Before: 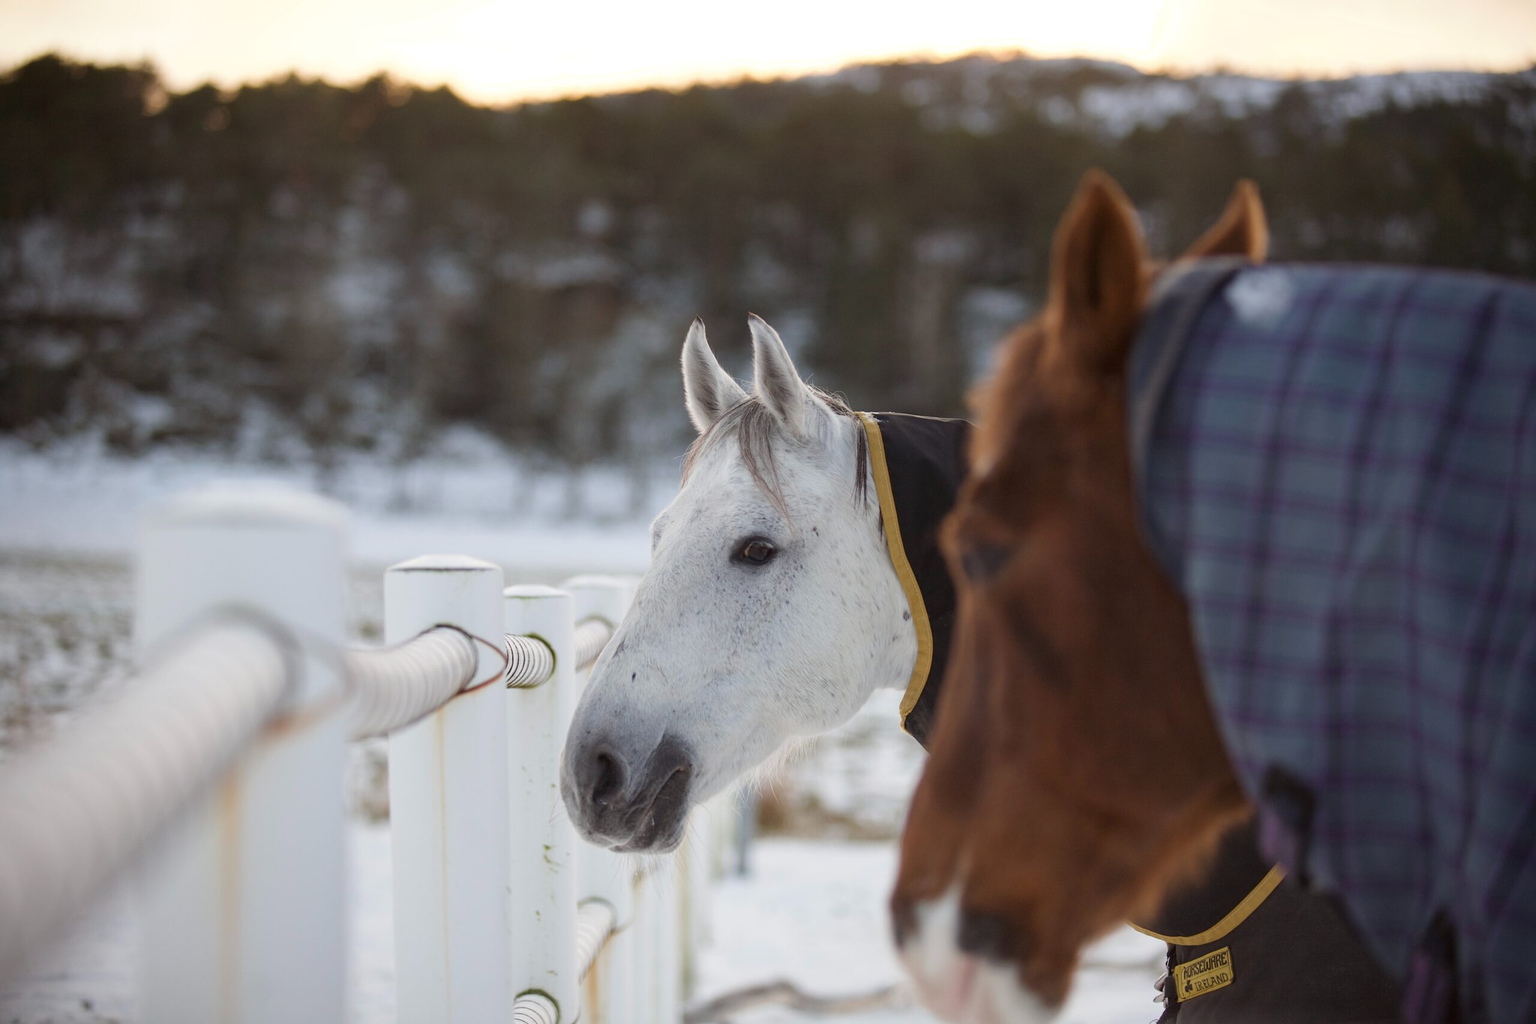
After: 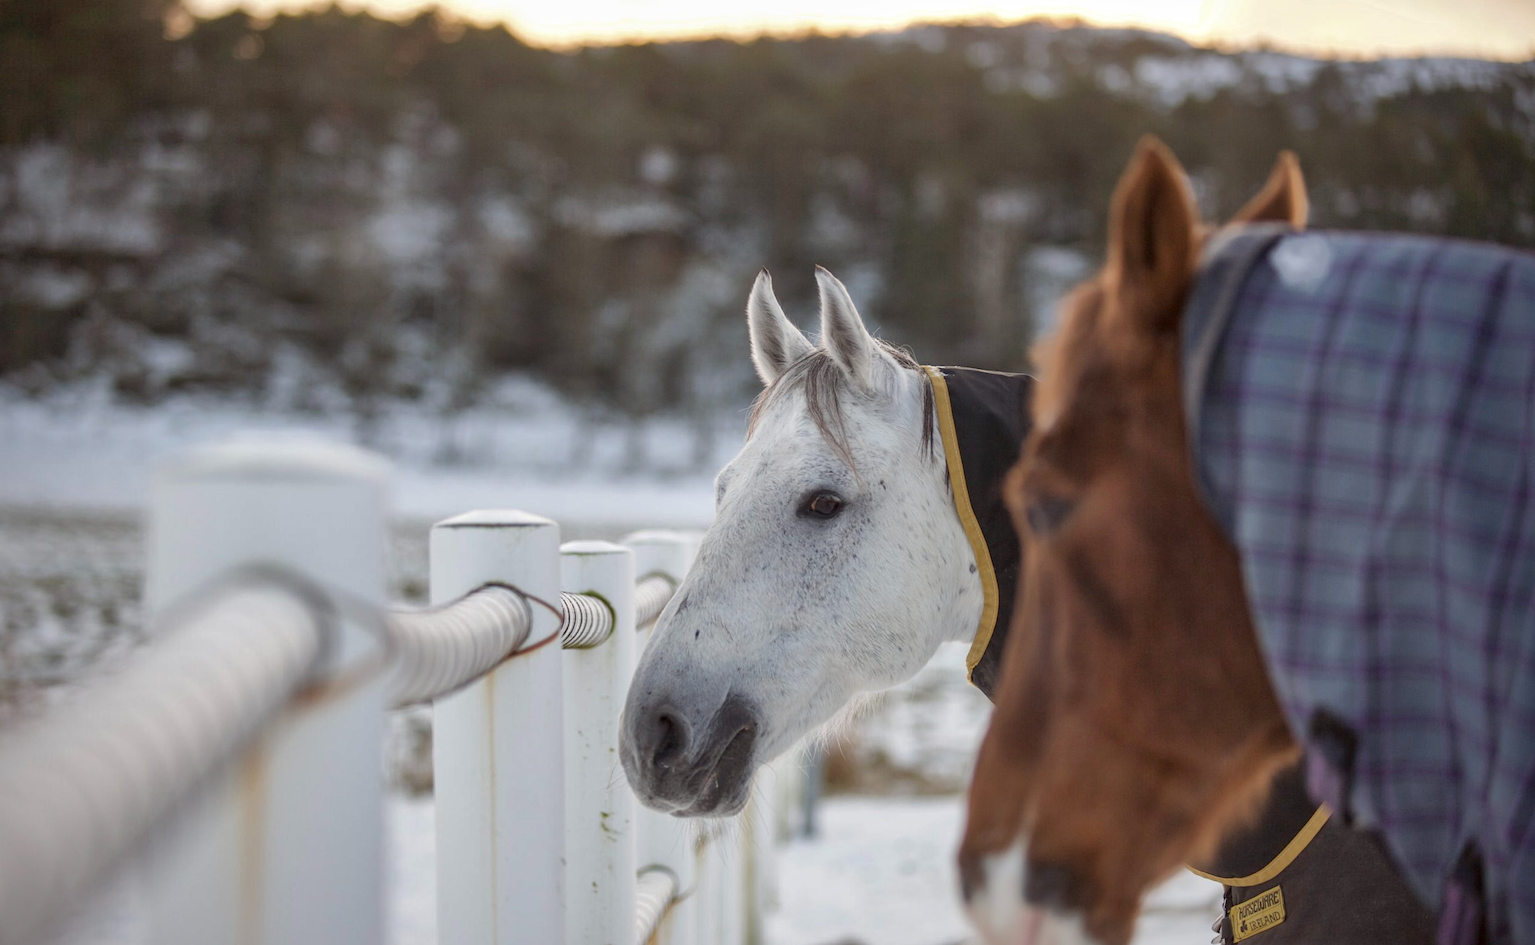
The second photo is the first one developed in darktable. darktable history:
local contrast: on, module defaults
rotate and perspective: rotation -0.013°, lens shift (vertical) -0.027, lens shift (horizontal) 0.178, crop left 0.016, crop right 0.989, crop top 0.082, crop bottom 0.918
contrast brightness saturation: saturation -0.05
shadows and highlights: on, module defaults
